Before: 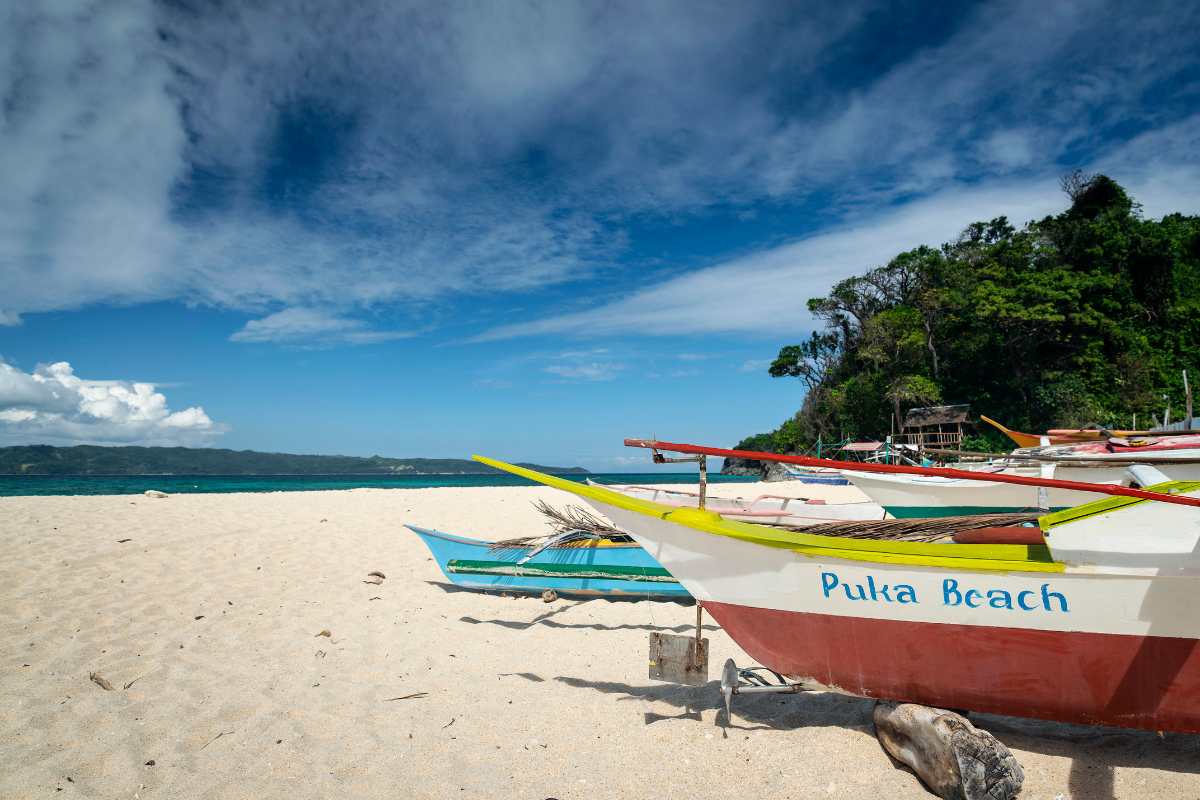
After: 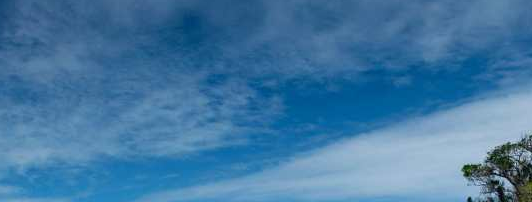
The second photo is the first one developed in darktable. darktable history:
crop: left 28.815%, top 16.812%, right 26.815%, bottom 57.918%
